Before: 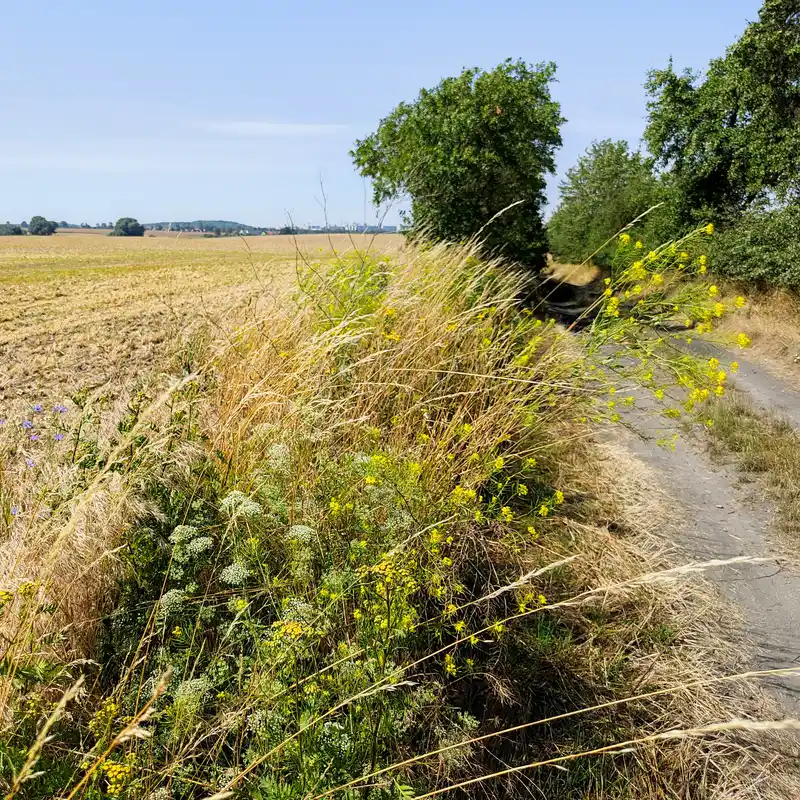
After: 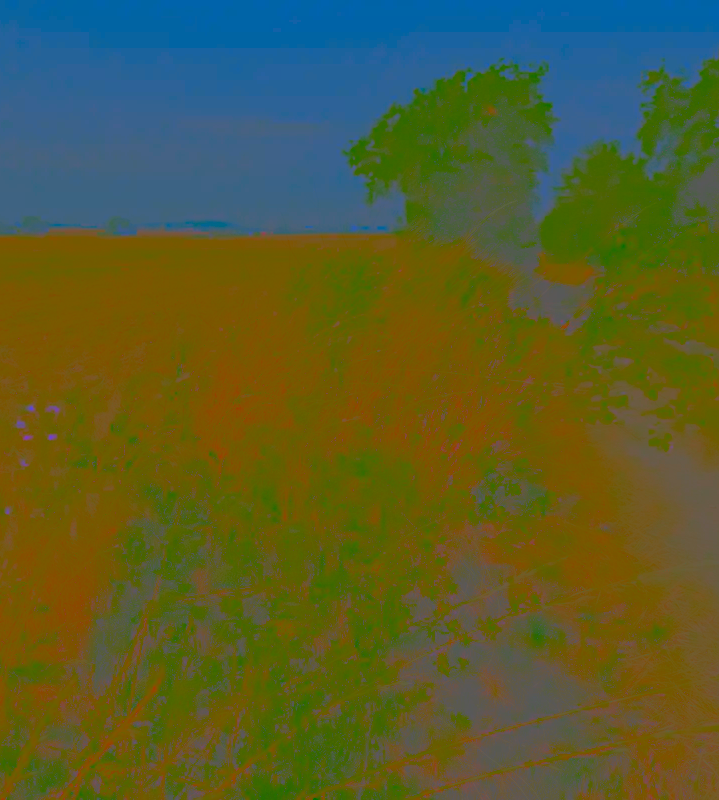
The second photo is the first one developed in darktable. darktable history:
crop and rotate: left 0.903%, right 9.121%
contrast brightness saturation: contrast -0.971, brightness -0.178, saturation 0.73
